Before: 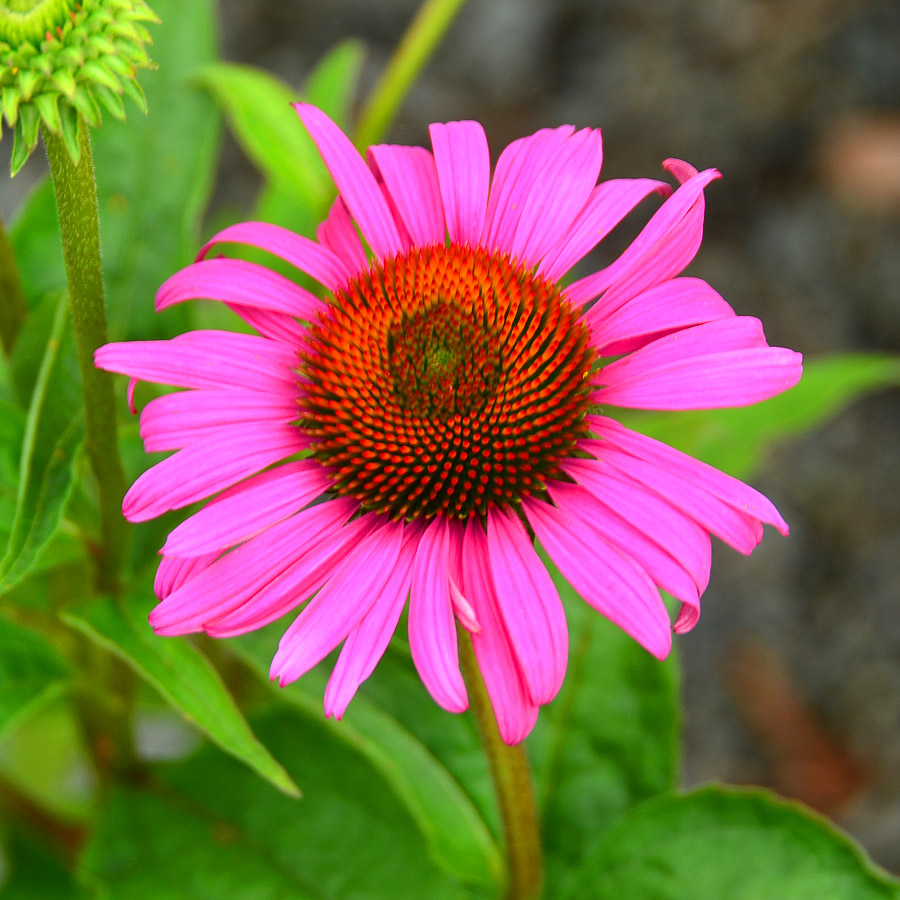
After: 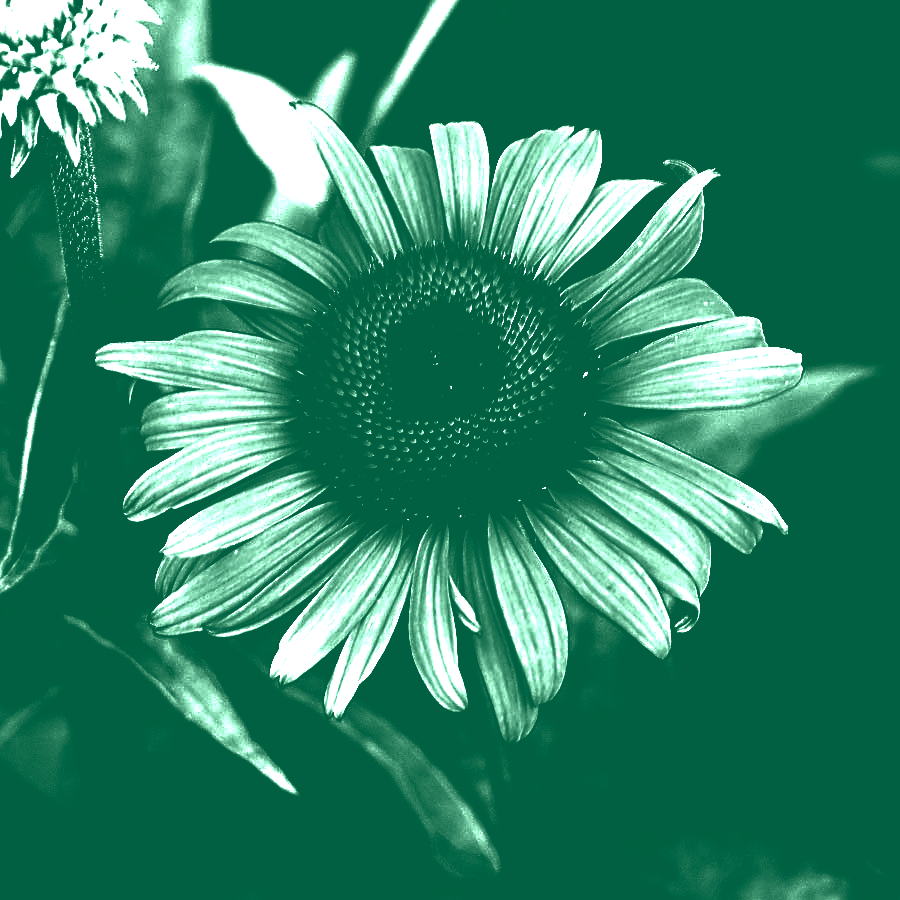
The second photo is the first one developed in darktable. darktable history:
levels: levels [0.721, 0.937, 0.997]
colorize: hue 147.6°, saturation 65%, lightness 21.64%
exposure: black level correction 0, exposure 1.379 EV, compensate exposure bias true, compensate highlight preservation false
color calibration: illuminant as shot in camera, x 0.369, y 0.376, temperature 4328.46 K, gamut compression 3
sharpen: on, module defaults
